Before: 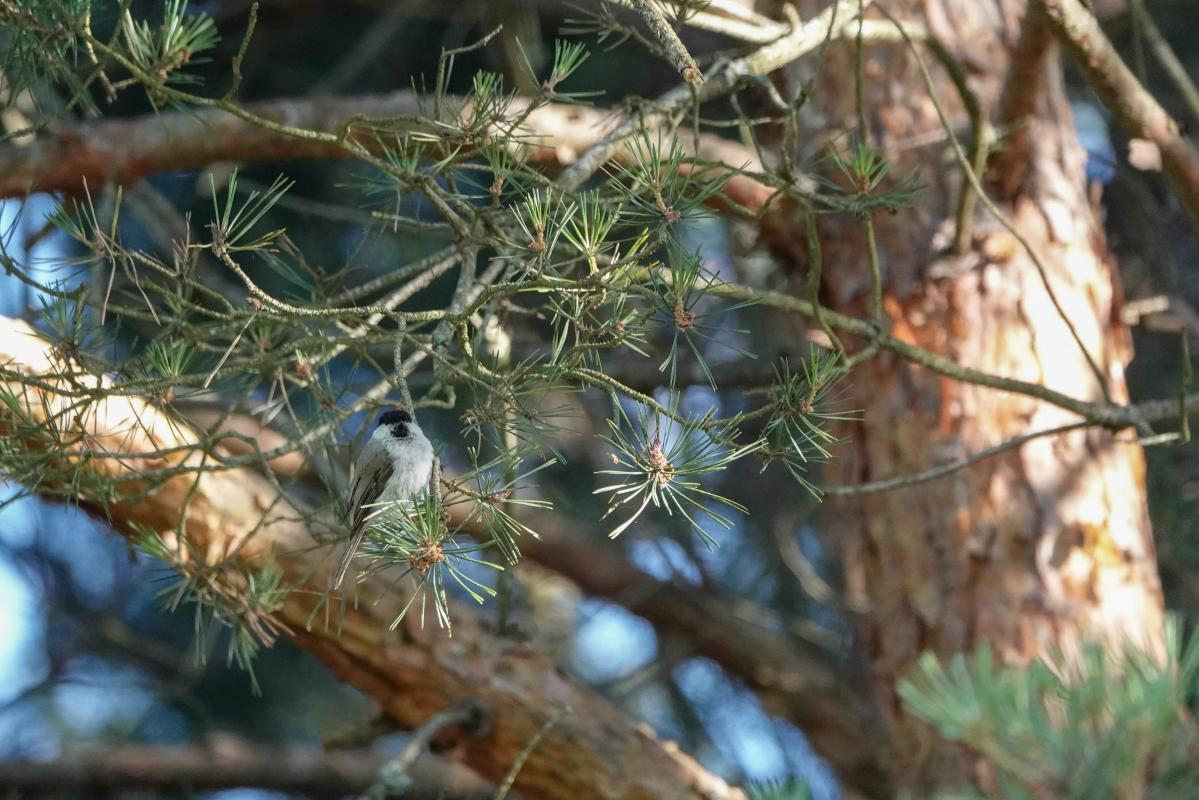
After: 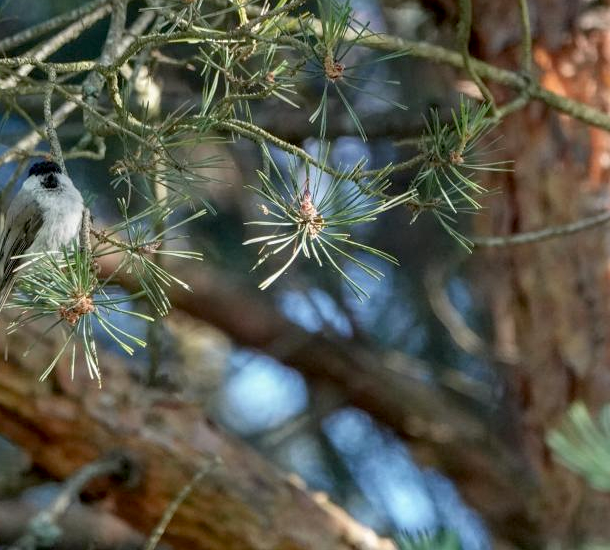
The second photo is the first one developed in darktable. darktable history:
local contrast: highlights 100%, shadows 100%, detail 120%, midtone range 0.2
exposure: black level correction 0.007, compensate highlight preservation false
crop and rotate: left 29.237%, top 31.152%, right 19.807%
